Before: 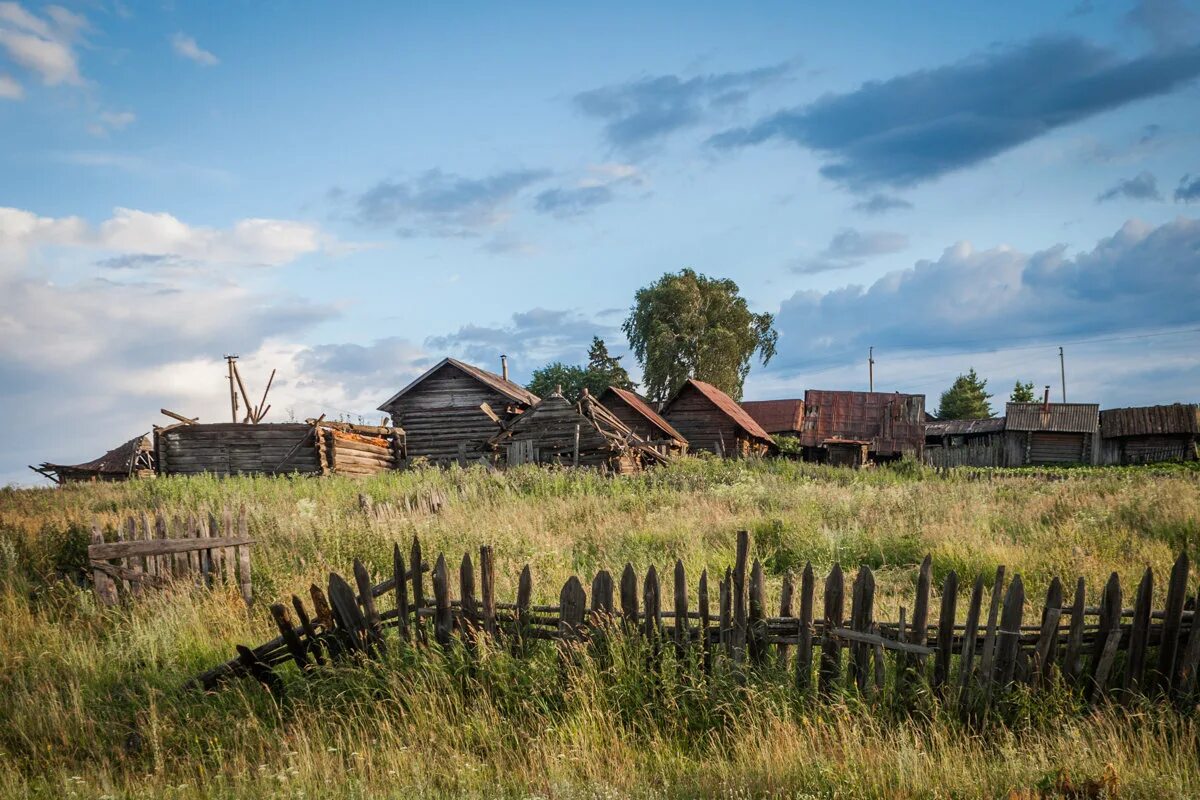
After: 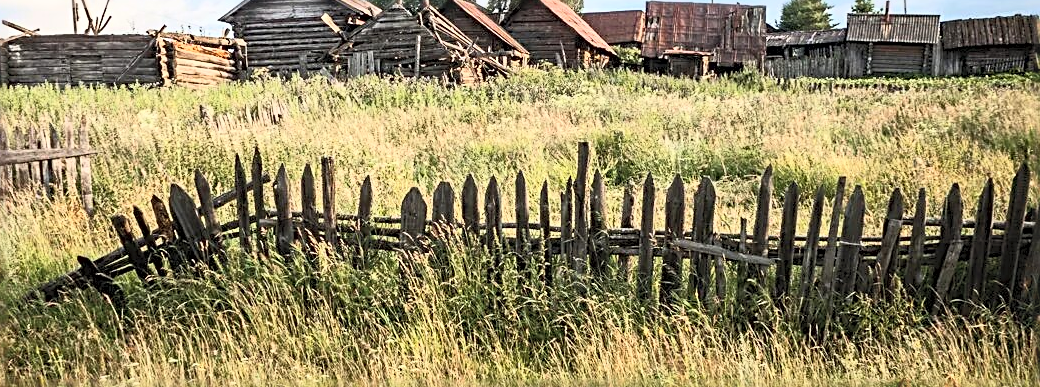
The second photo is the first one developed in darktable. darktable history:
exposure: compensate highlight preservation false
contrast brightness saturation: contrast 0.374, brightness 0.52
crop and rotate: left 13.278%, top 48.679%, bottom 2.823%
sharpen: radius 2.982, amount 0.756
